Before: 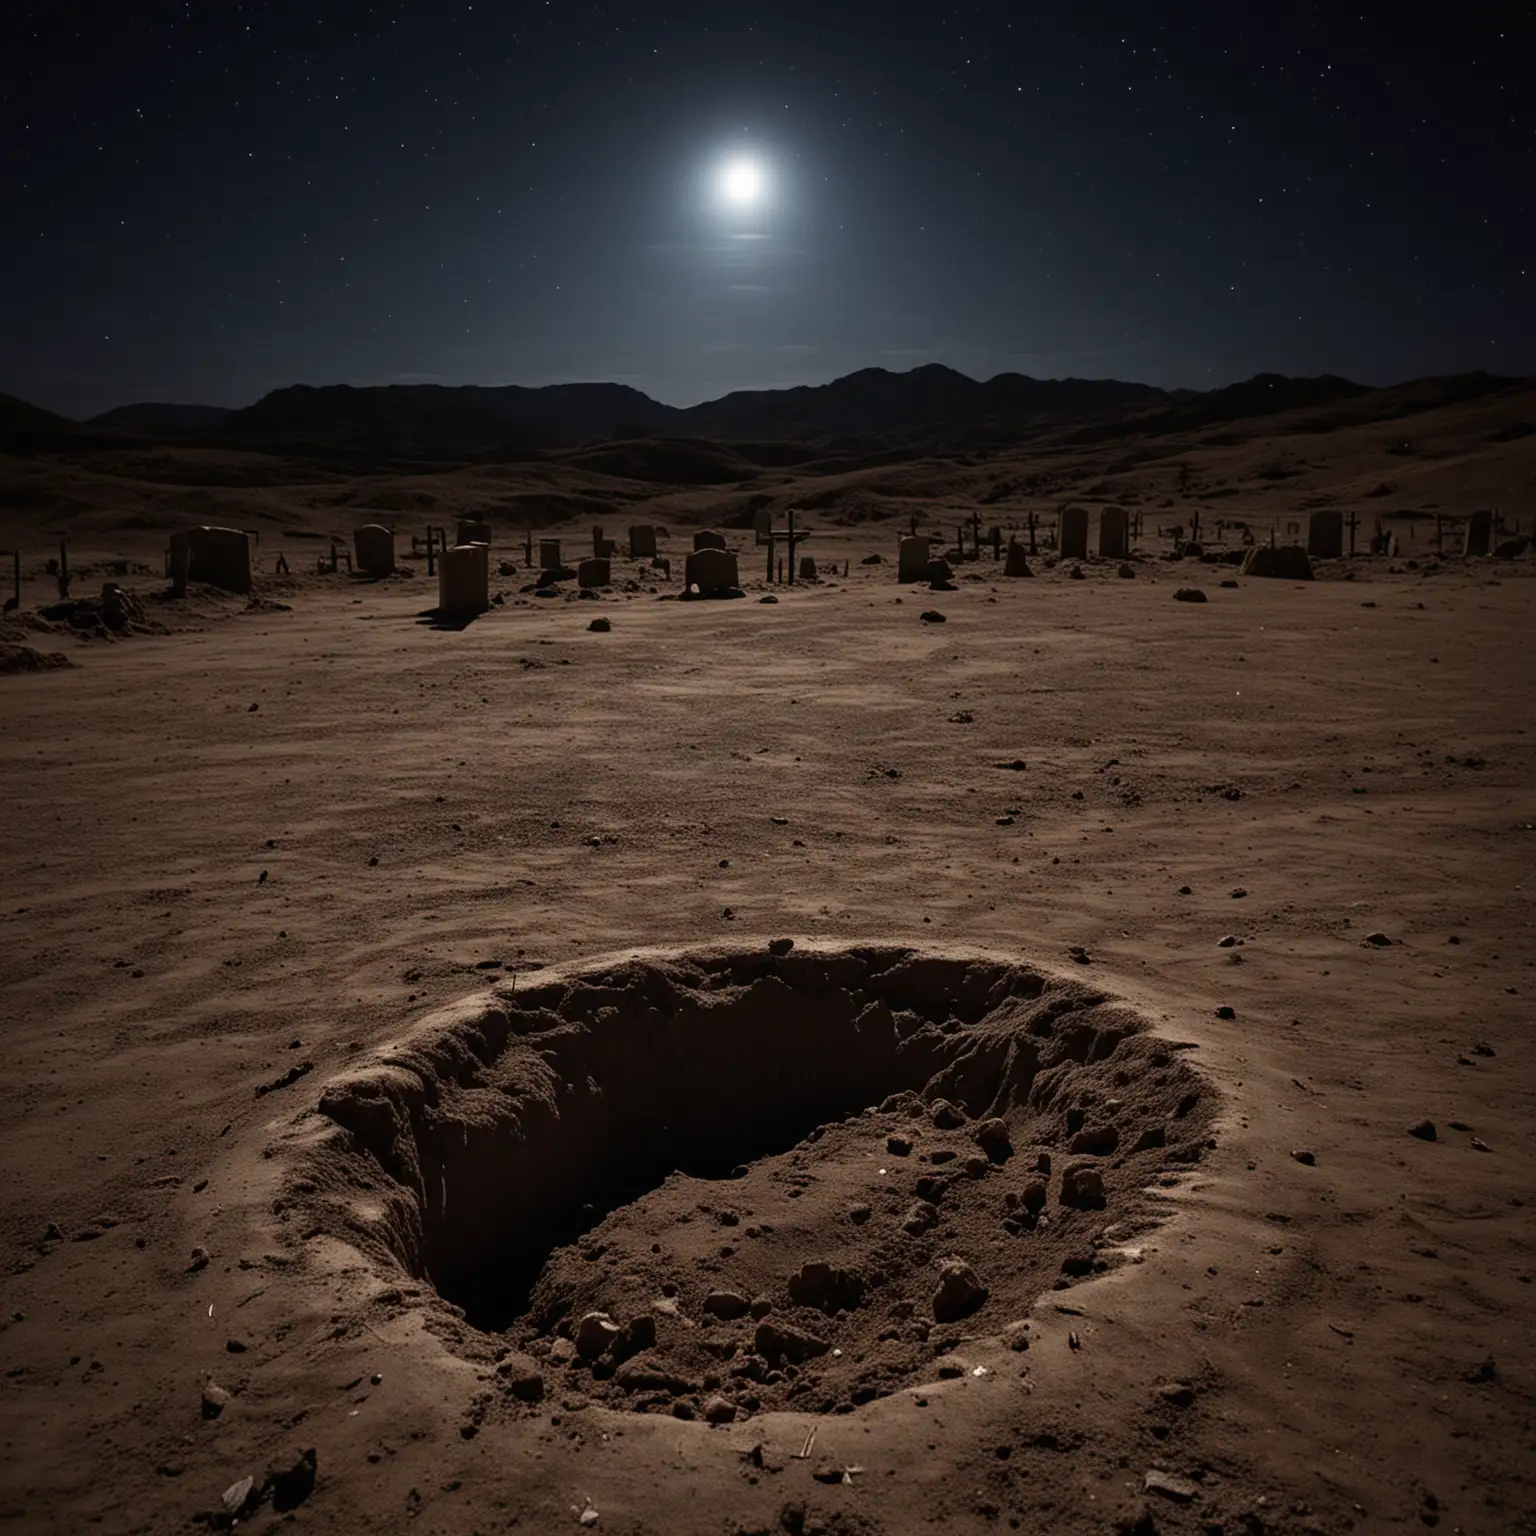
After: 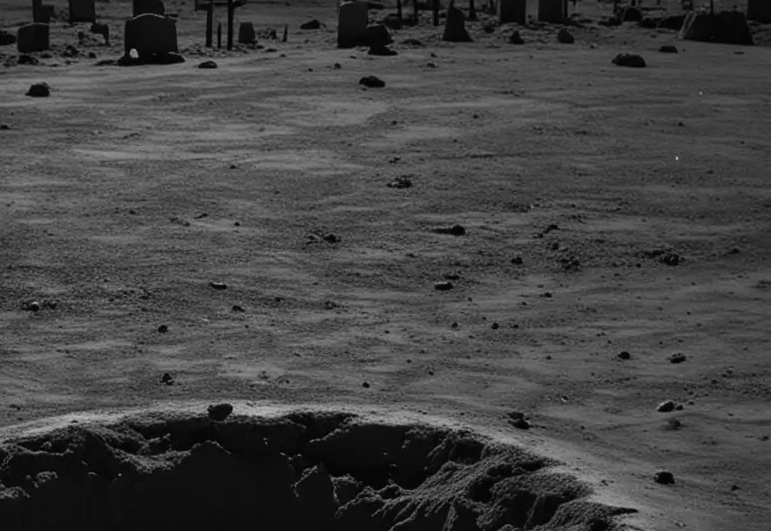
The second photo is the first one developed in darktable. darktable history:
crop: left 36.555%, top 34.866%, right 13.191%, bottom 30.504%
color calibration: output gray [0.714, 0.278, 0, 0], illuminant same as pipeline (D50), adaptation XYZ, x 0.347, y 0.359, temperature 5013.26 K
